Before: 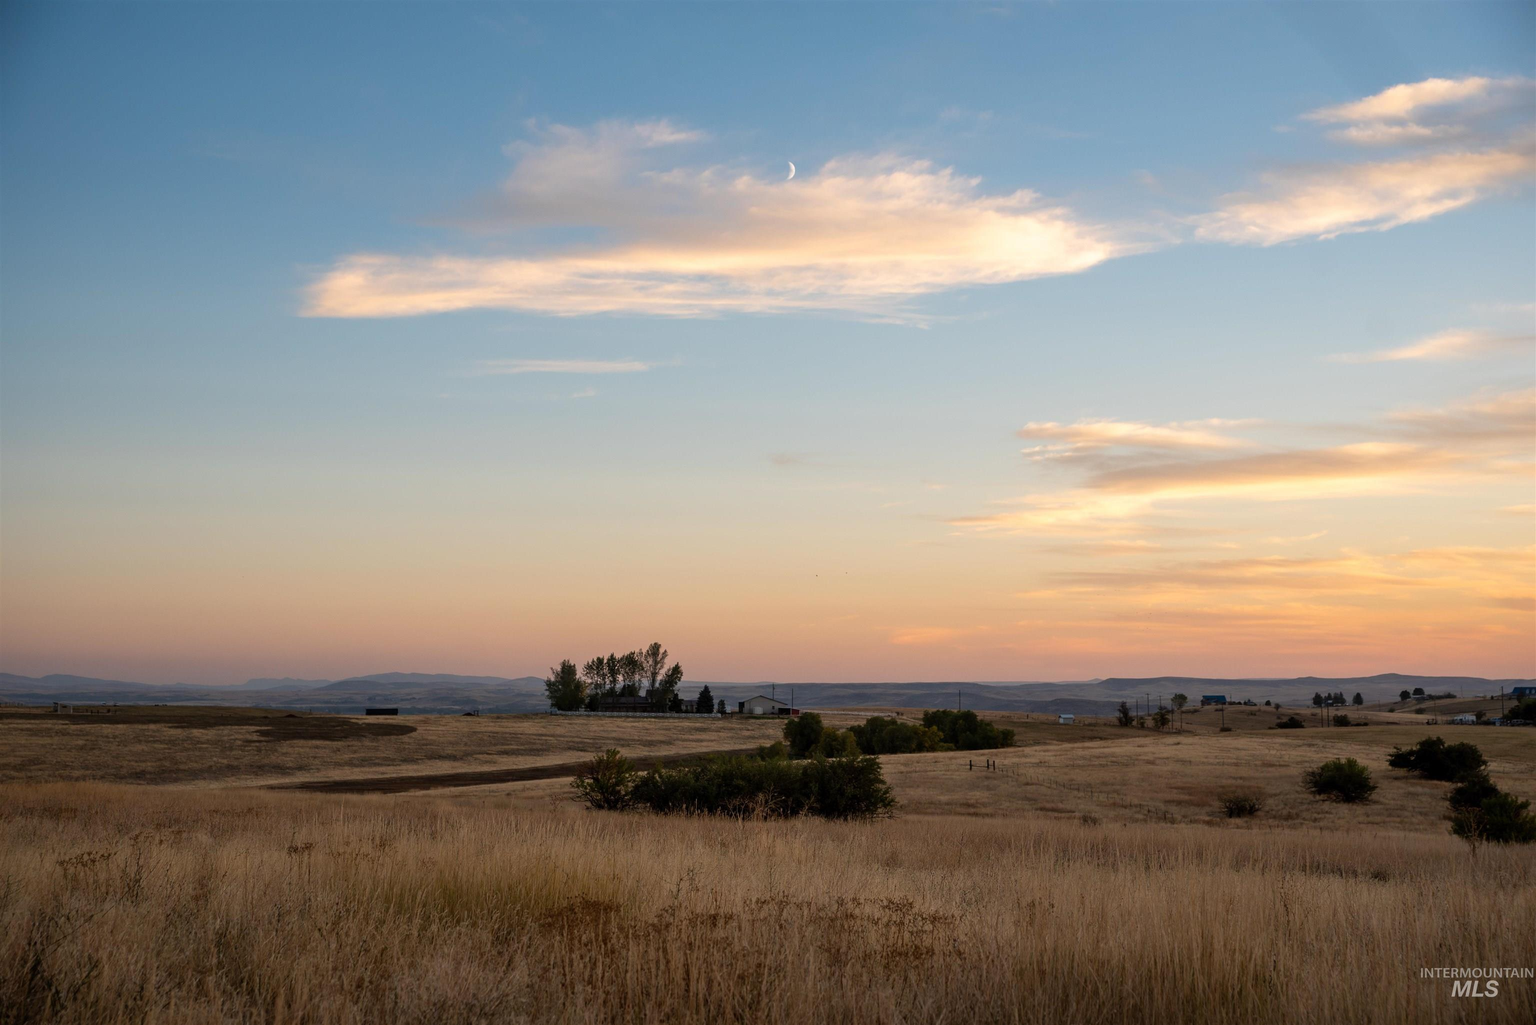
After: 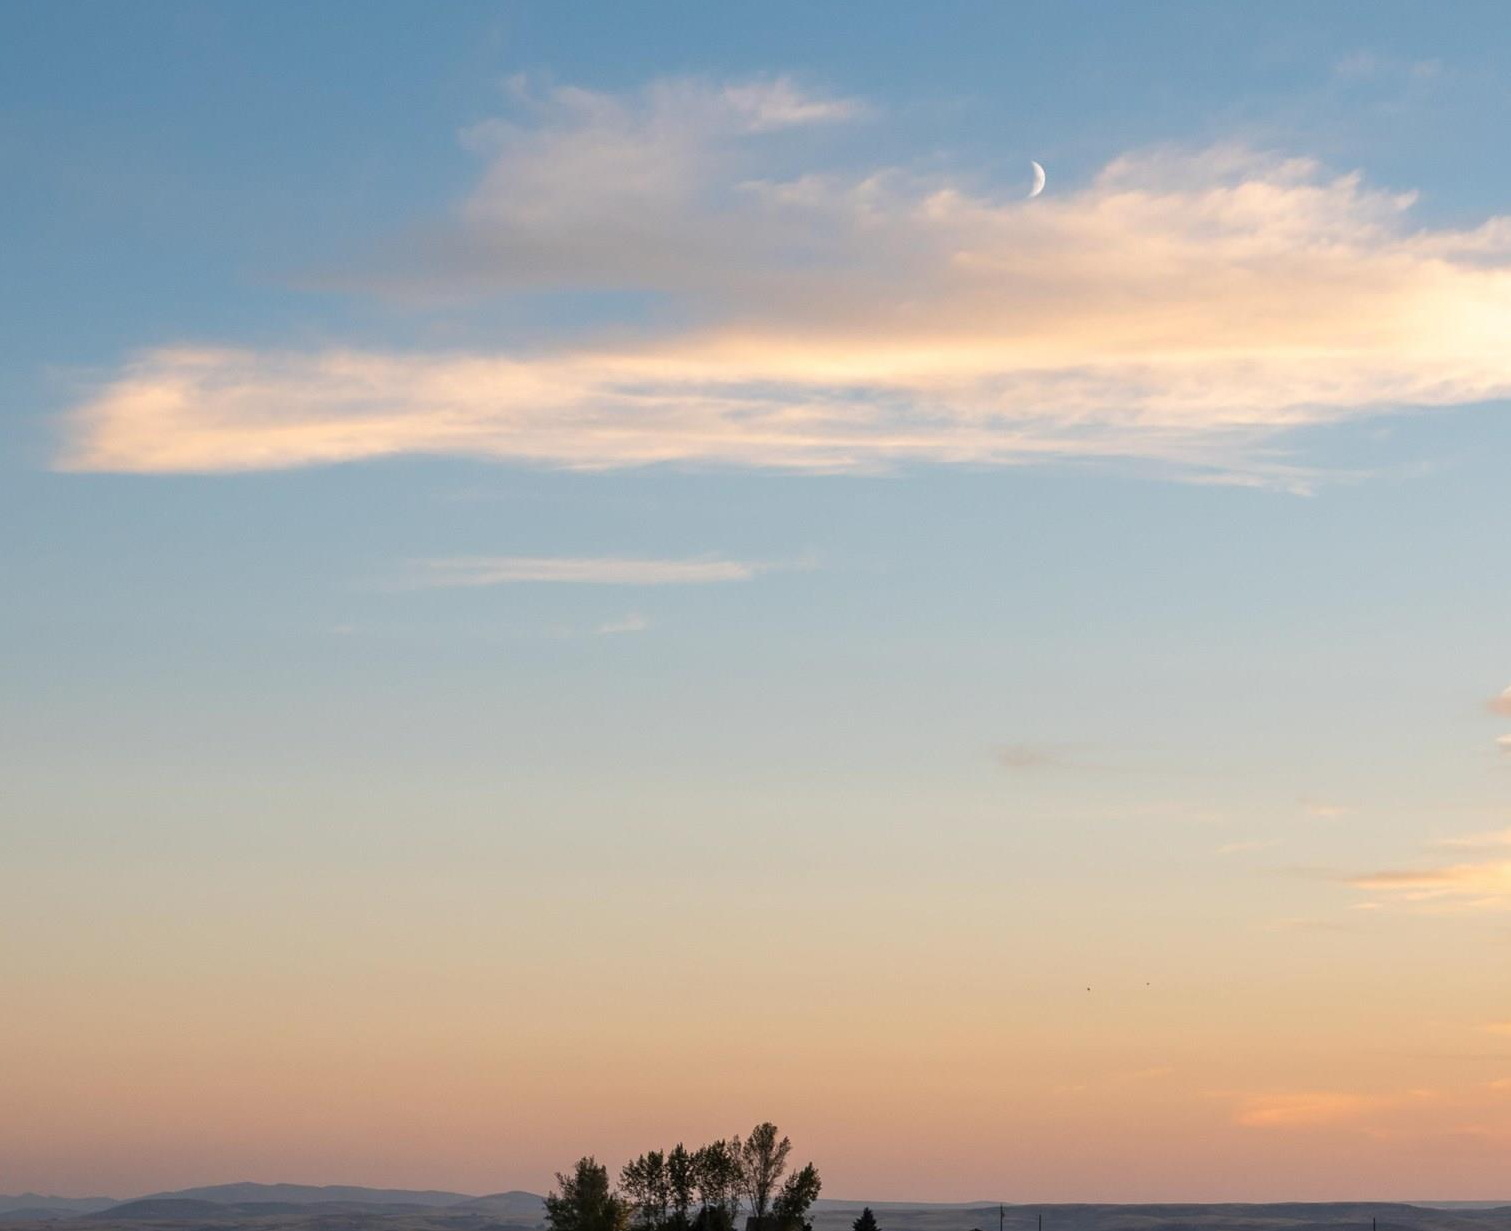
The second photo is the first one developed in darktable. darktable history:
crop: left 17.766%, top 7.914%, right 33.039%, bottom 32.031%
